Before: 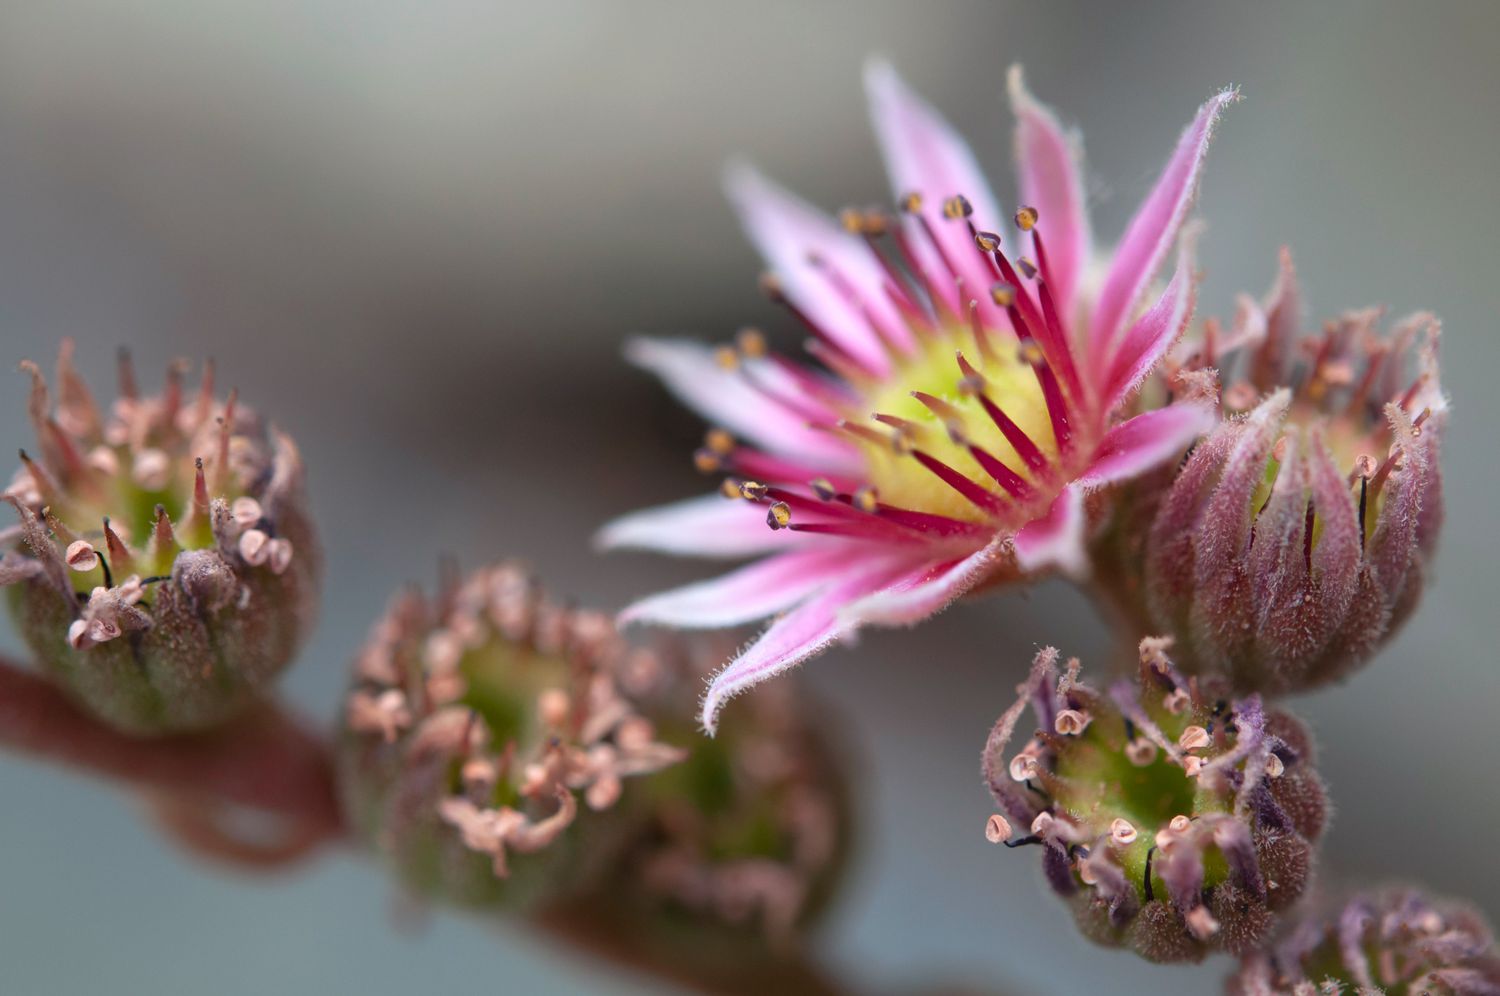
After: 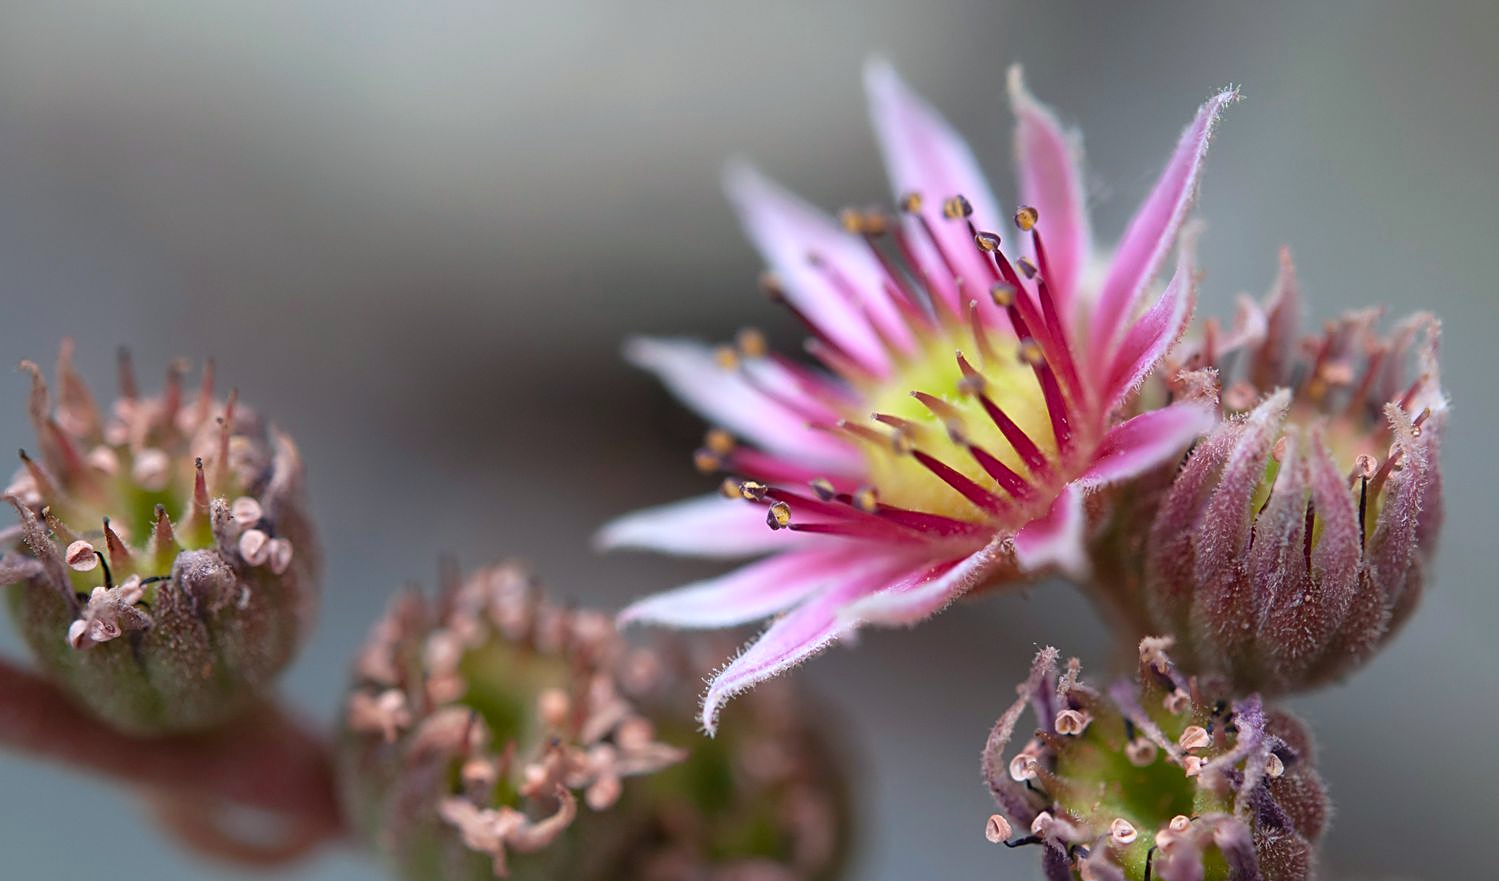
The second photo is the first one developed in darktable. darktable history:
crop and rotate: top 0%, bottom 11.49%
tone equalizer: on, module defaults
sharpen: on, module defaults
white balance: red 0.98, blue 1.034
